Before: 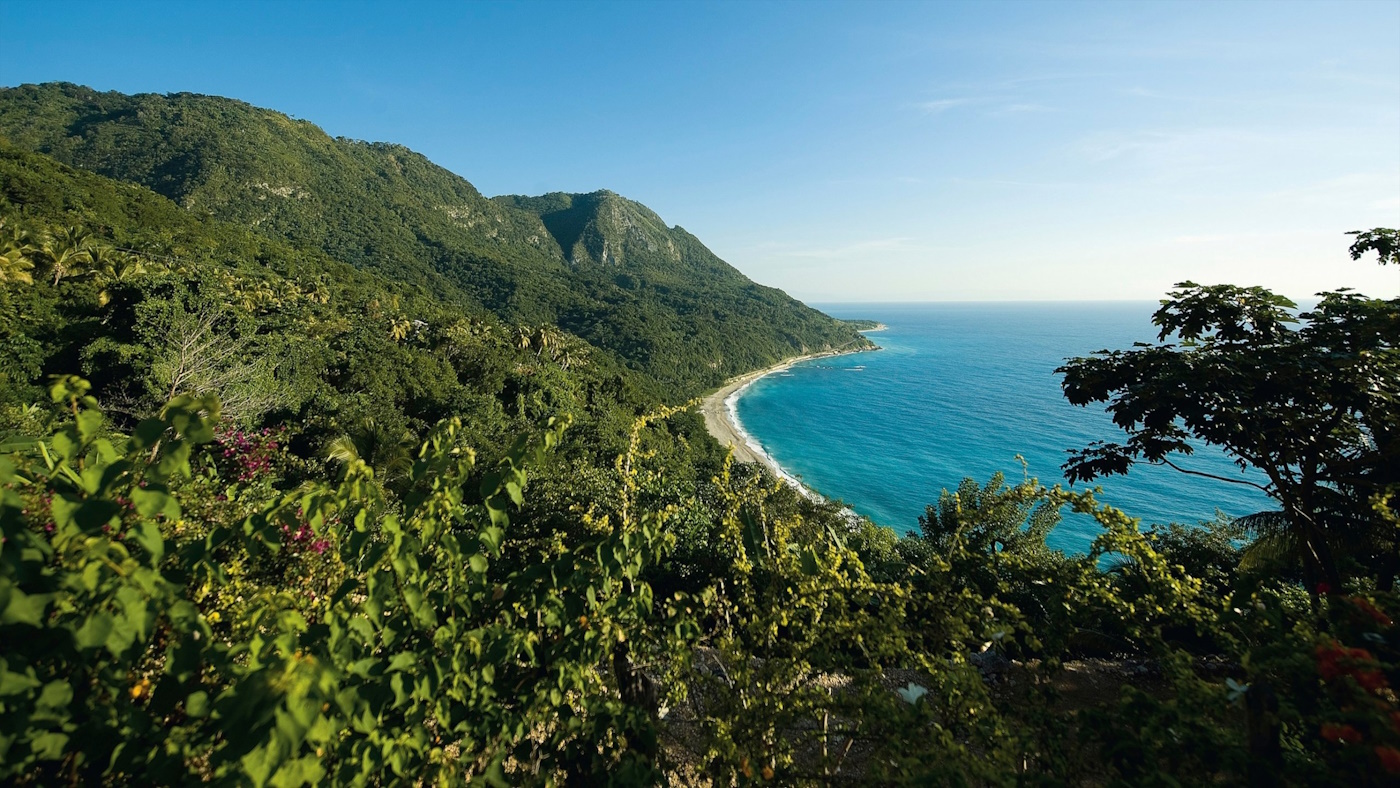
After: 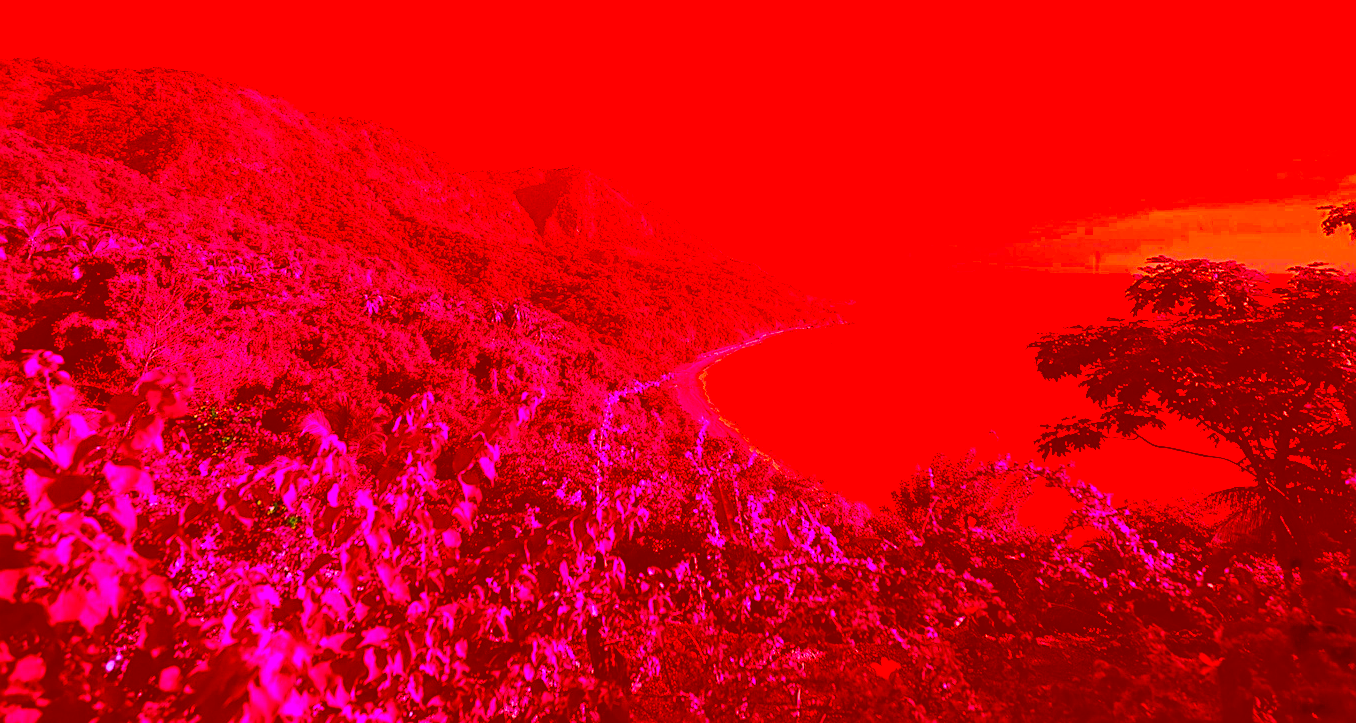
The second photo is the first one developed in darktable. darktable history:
sharpen: on, module defaults
crop: left 1.964%, top 3.251%, right 1.122%, bottom 4.933%
color correction: highlights a* -39.68, highlights b* -40, shadows a* -40, shadows b* -40, saturation -3
local contrast: mode bilateral grid, contrast 20, coarseness 50, detail 120%, midtone range 0.2
